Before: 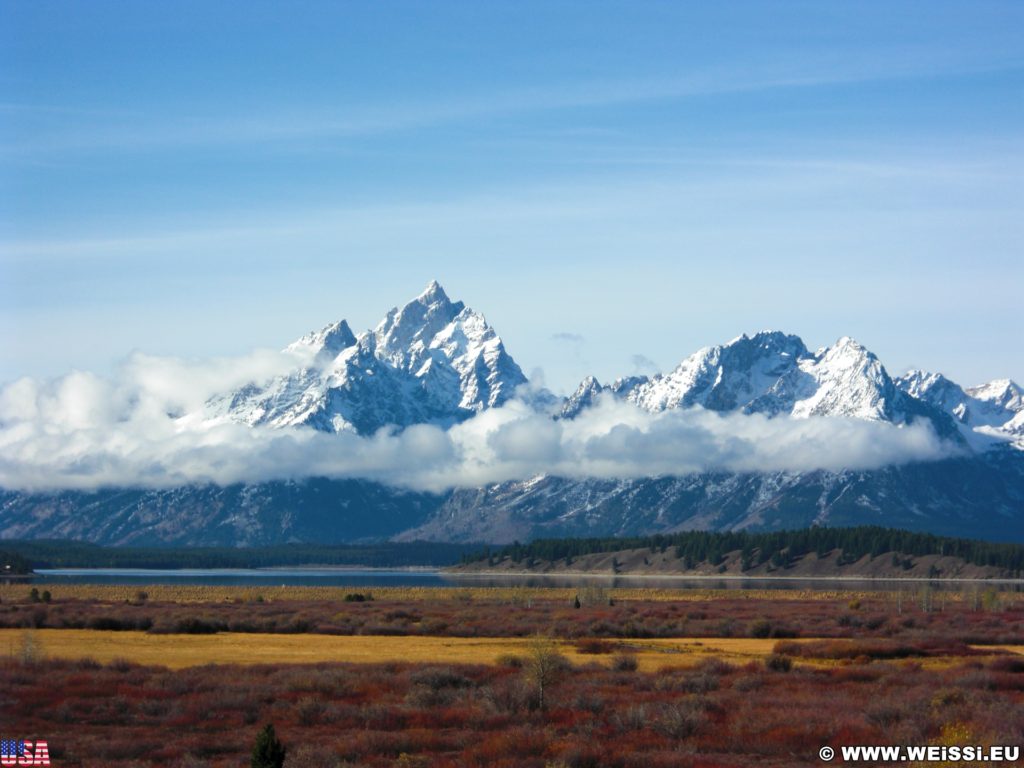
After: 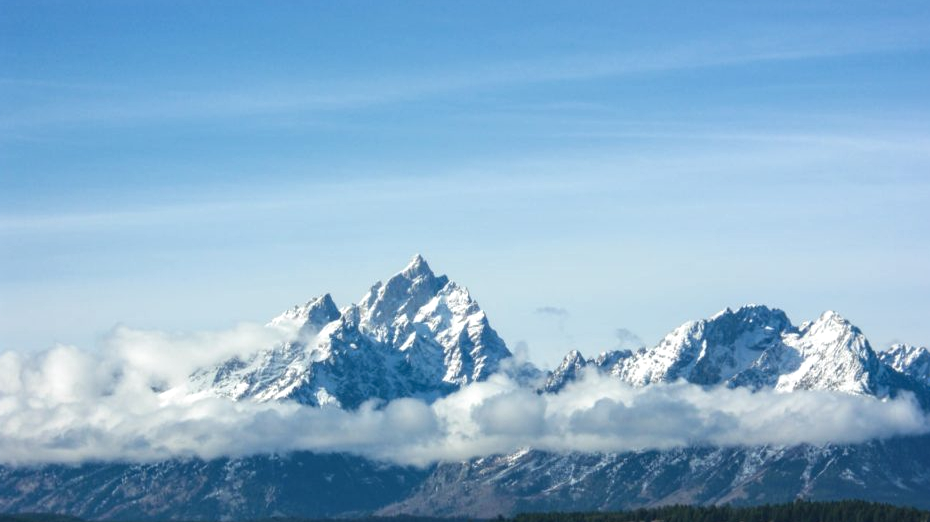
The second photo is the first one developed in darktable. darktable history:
crop: left 1.563%, top 3.45%, right 7.572%, bottom 28.508%
local contrast: on, module defaults
